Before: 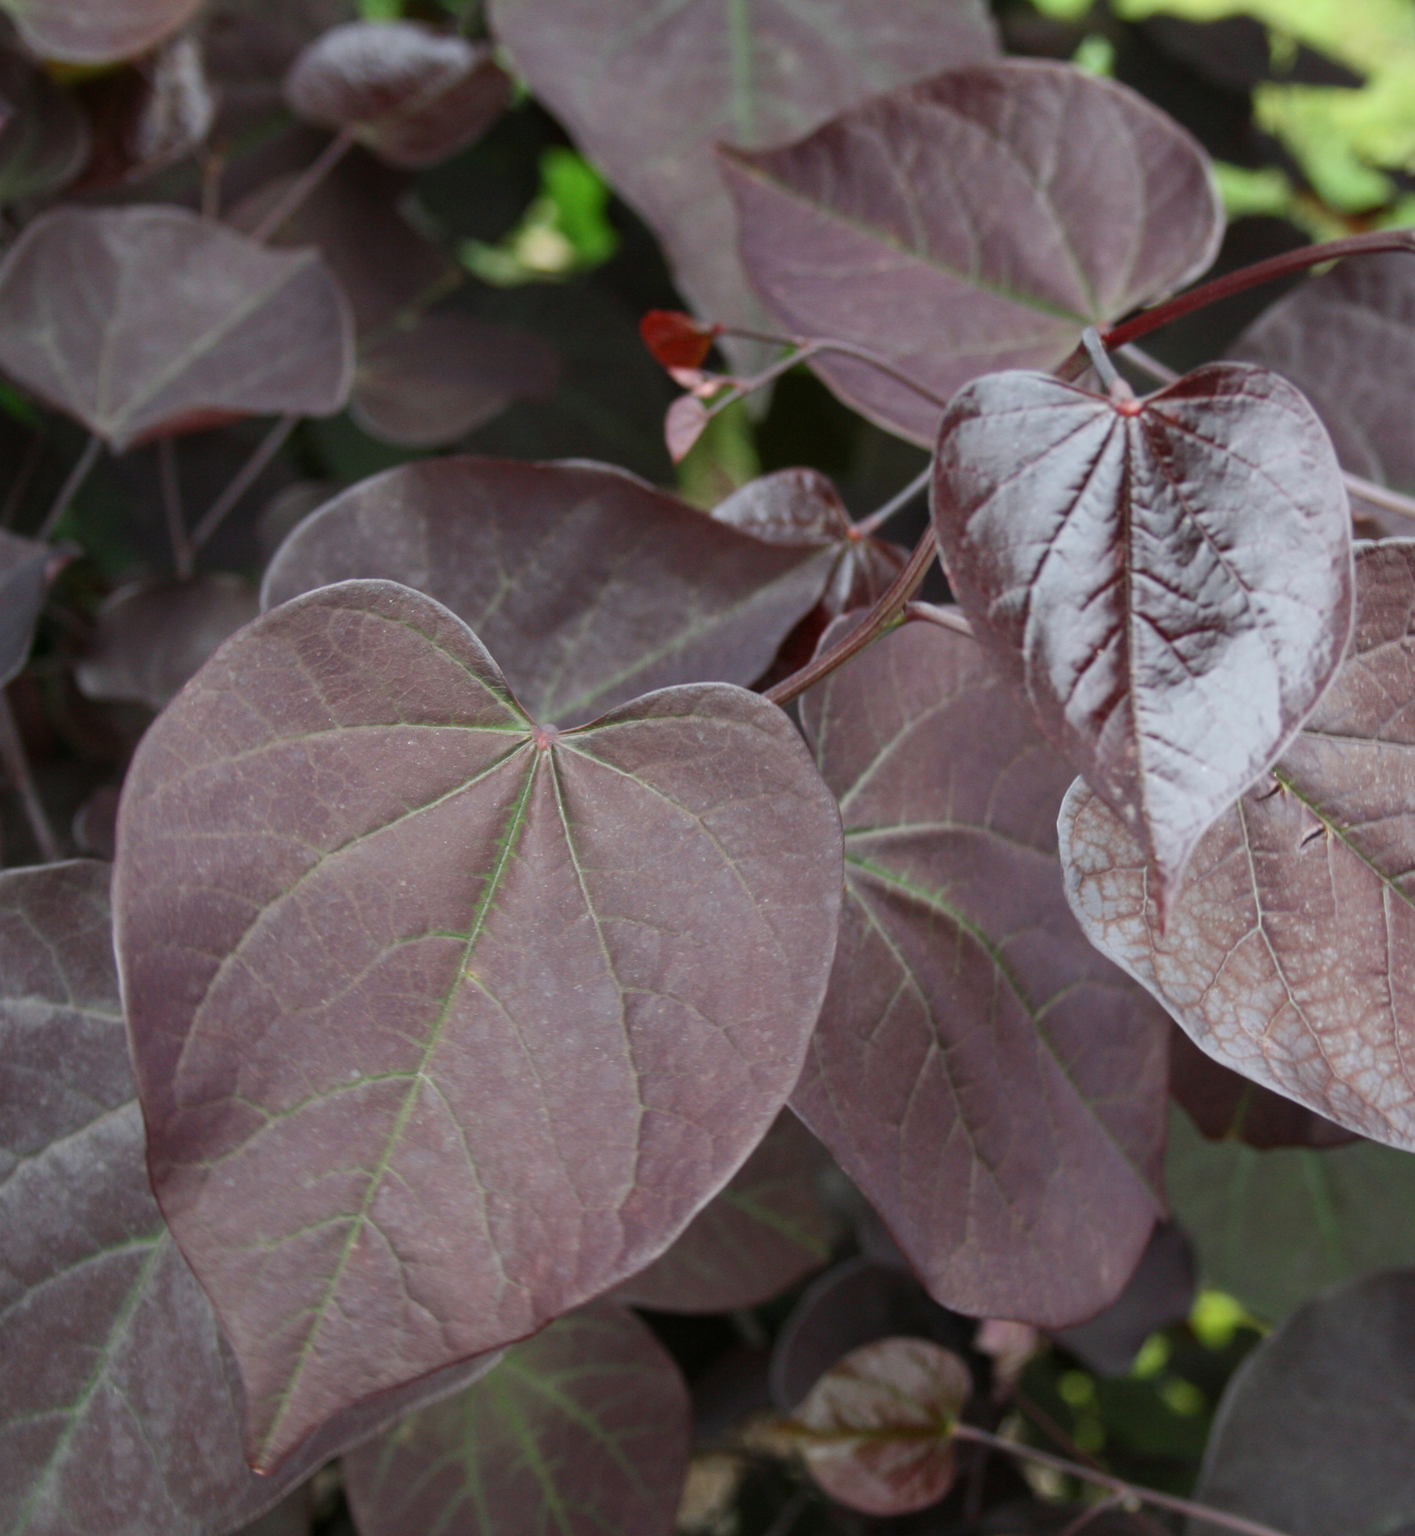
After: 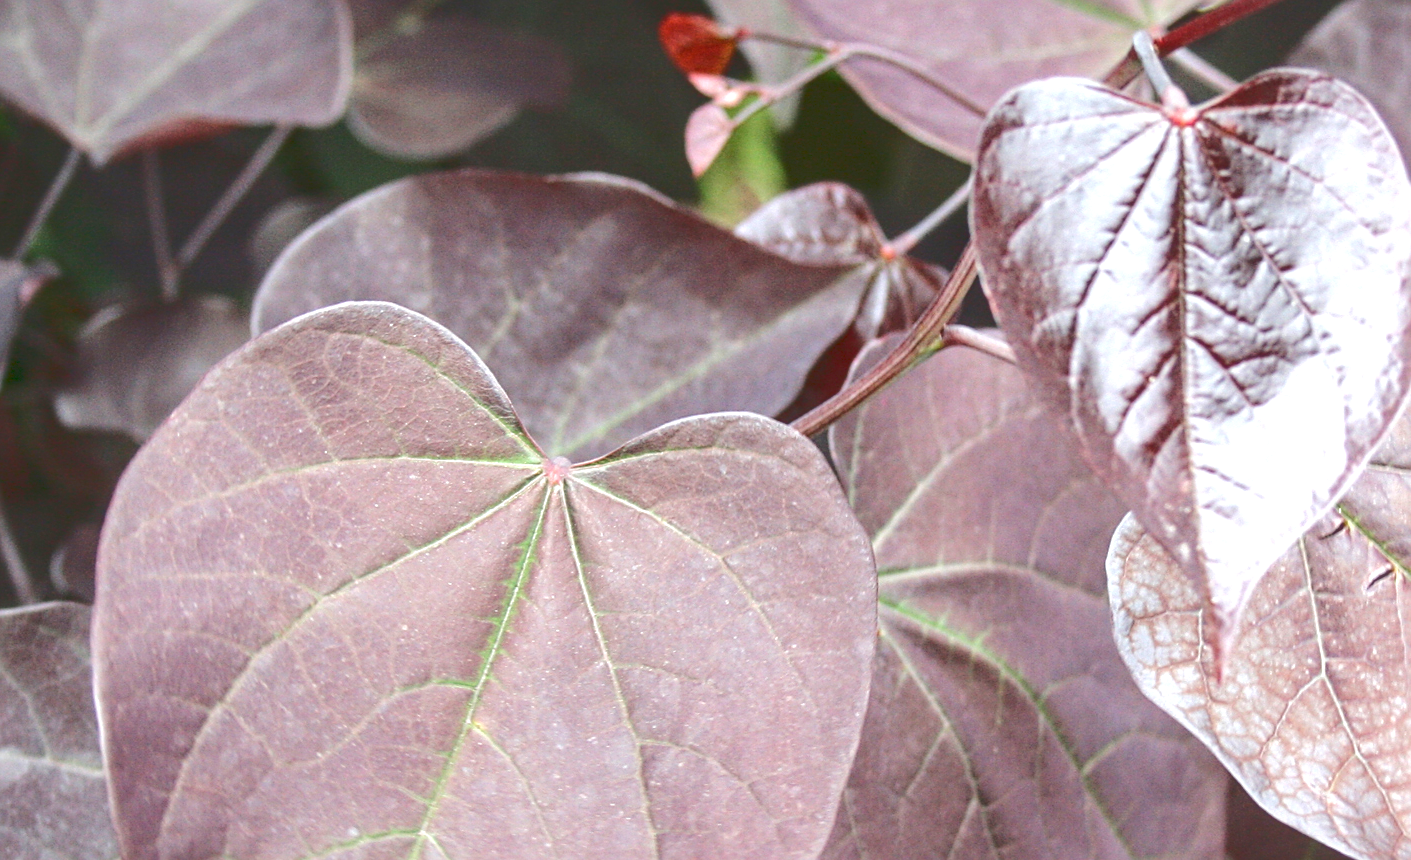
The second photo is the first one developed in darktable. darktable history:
base curve: curves: ch0 [(0, 0.024) (0.055, 0.065) (0.121, 0.166) (0.236, 0.319) (0.693, 0.726) (1, 1)]
local contrast: on, module defaults
sharpen: on, module defaults
crop: left 1.852%, top 19.45%, right 5.187%, bottom 28.364%
exposure: black level correction 0, exposure 1.101 EV, compensate highlight preservation false
